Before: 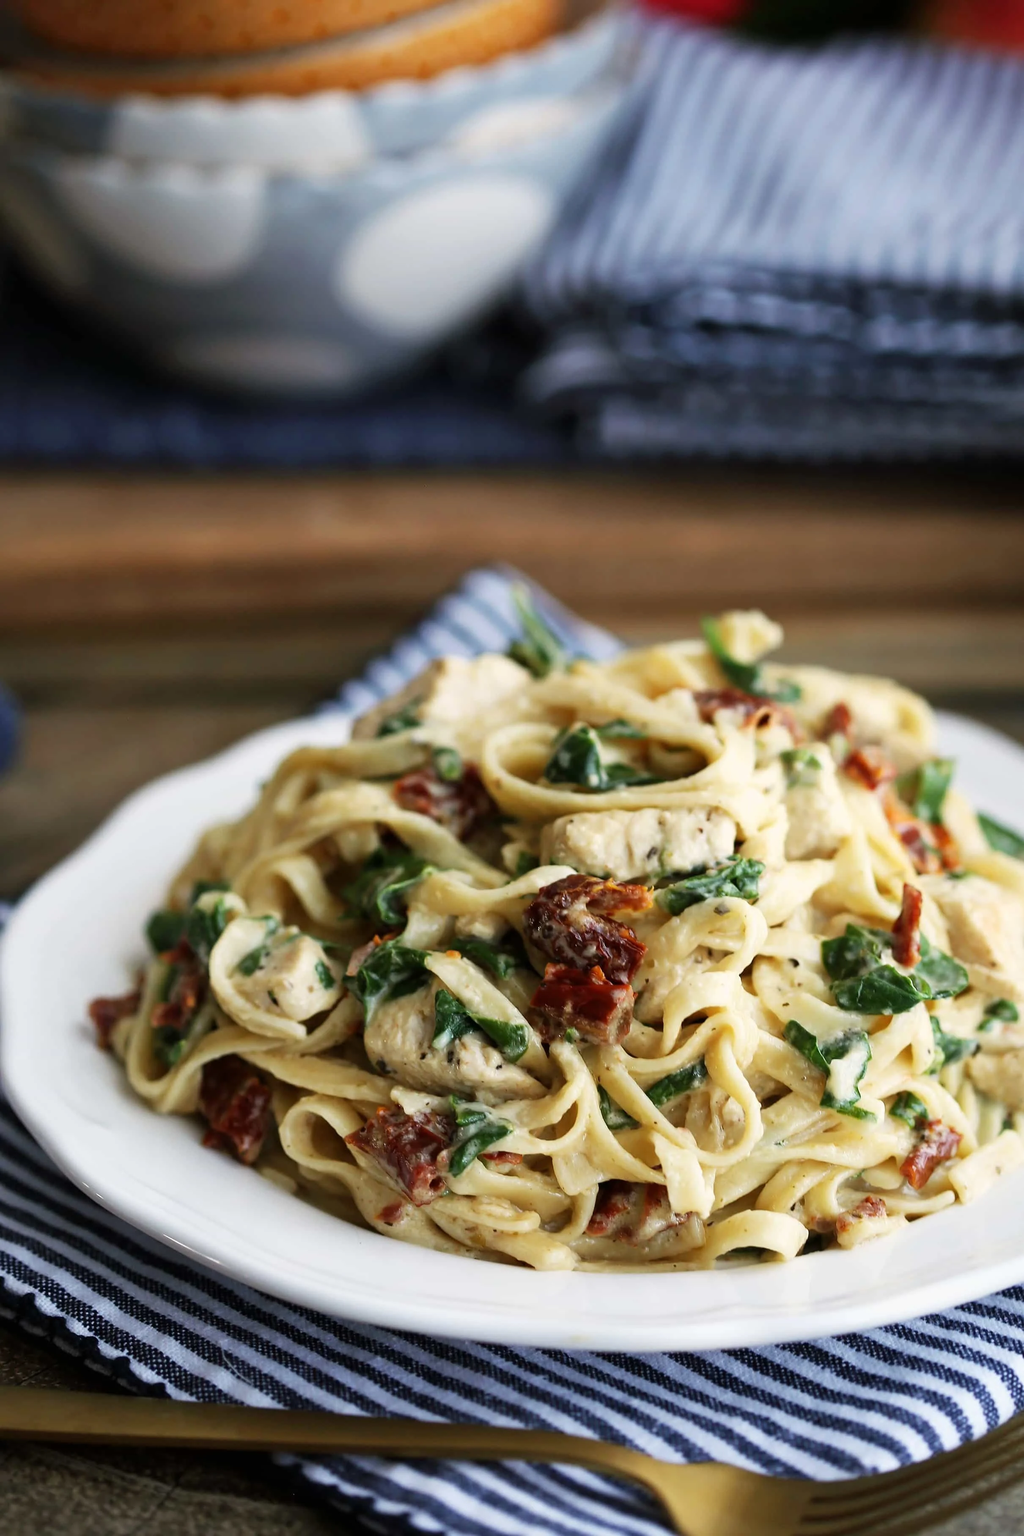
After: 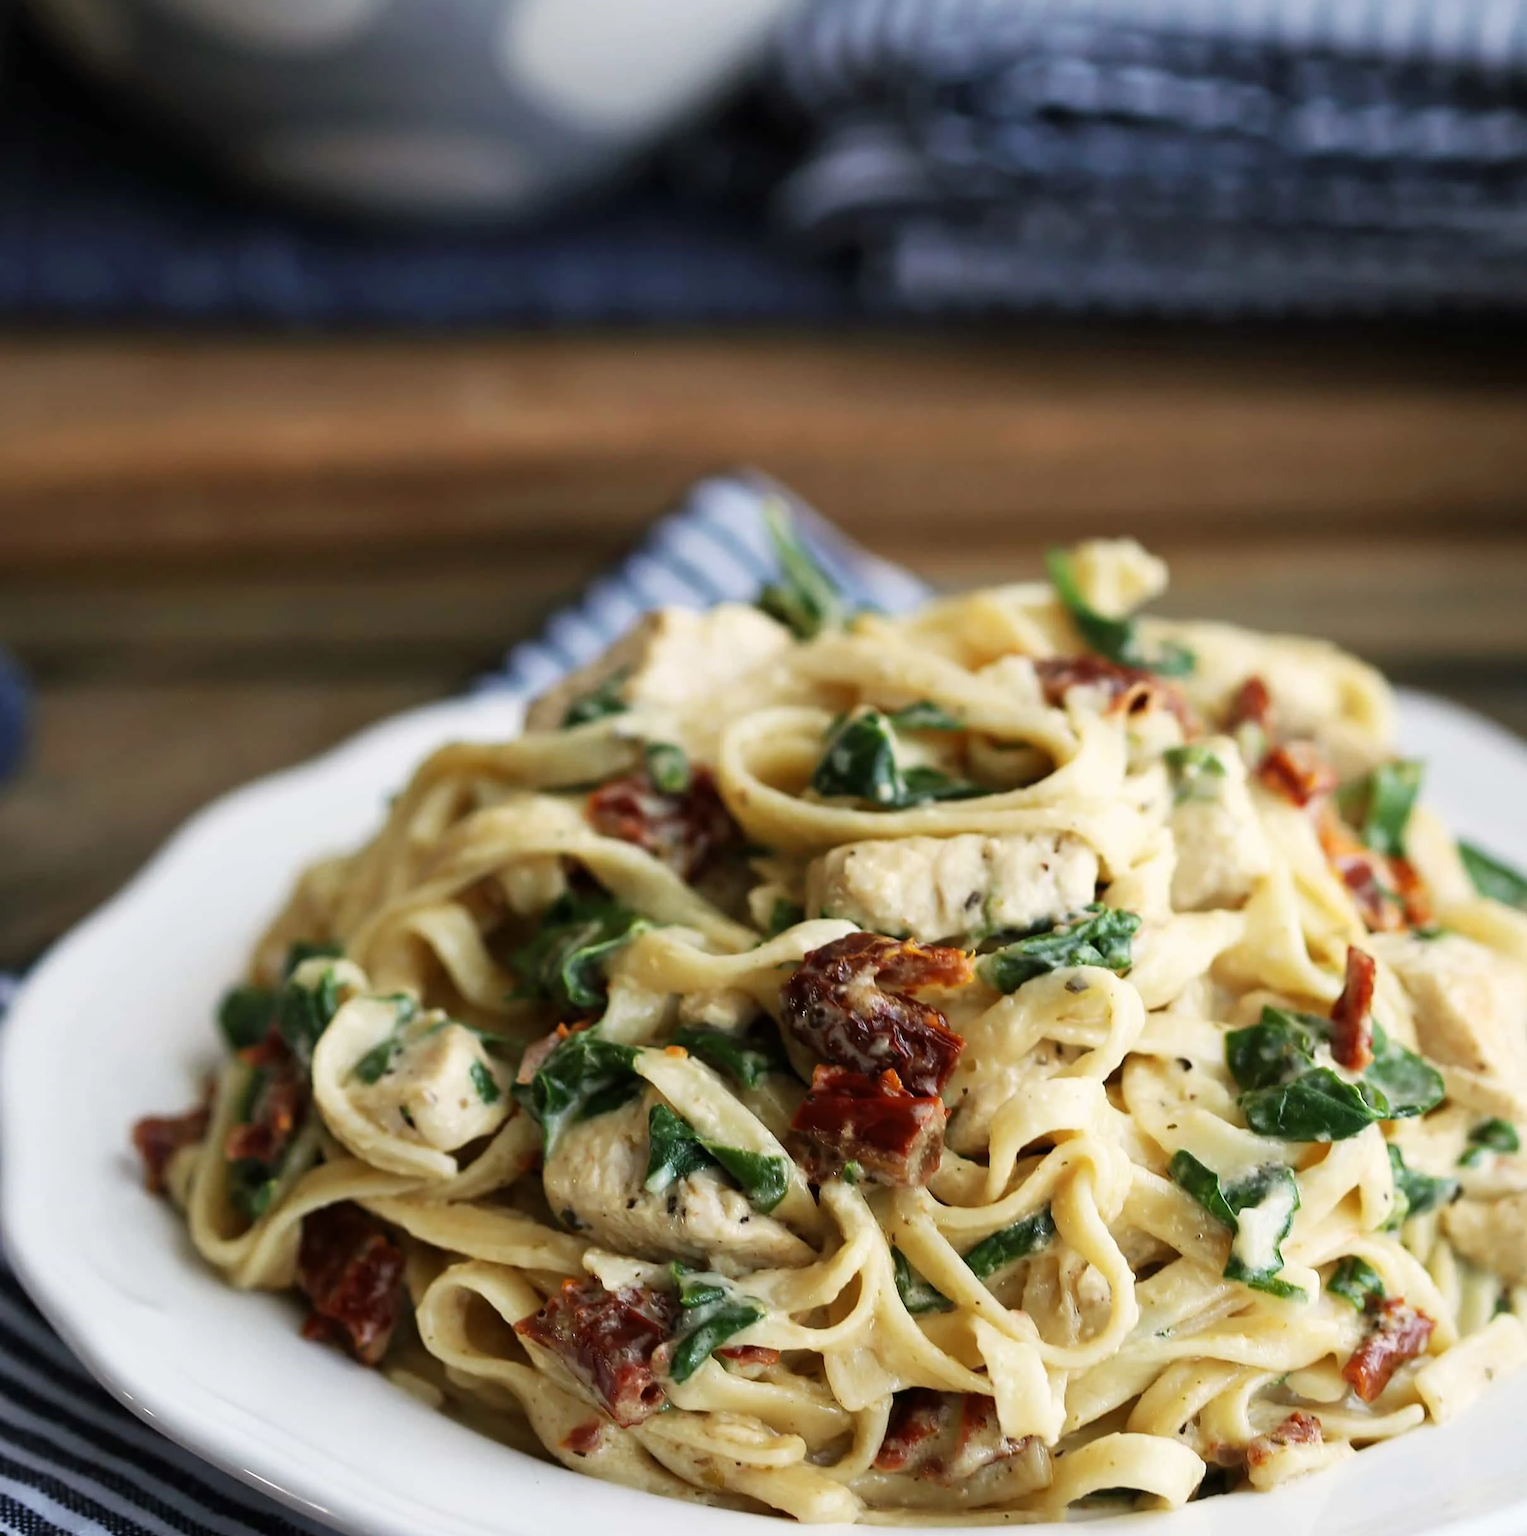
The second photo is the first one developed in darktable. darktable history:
crop: top 16.227%, bottom 16.703%
